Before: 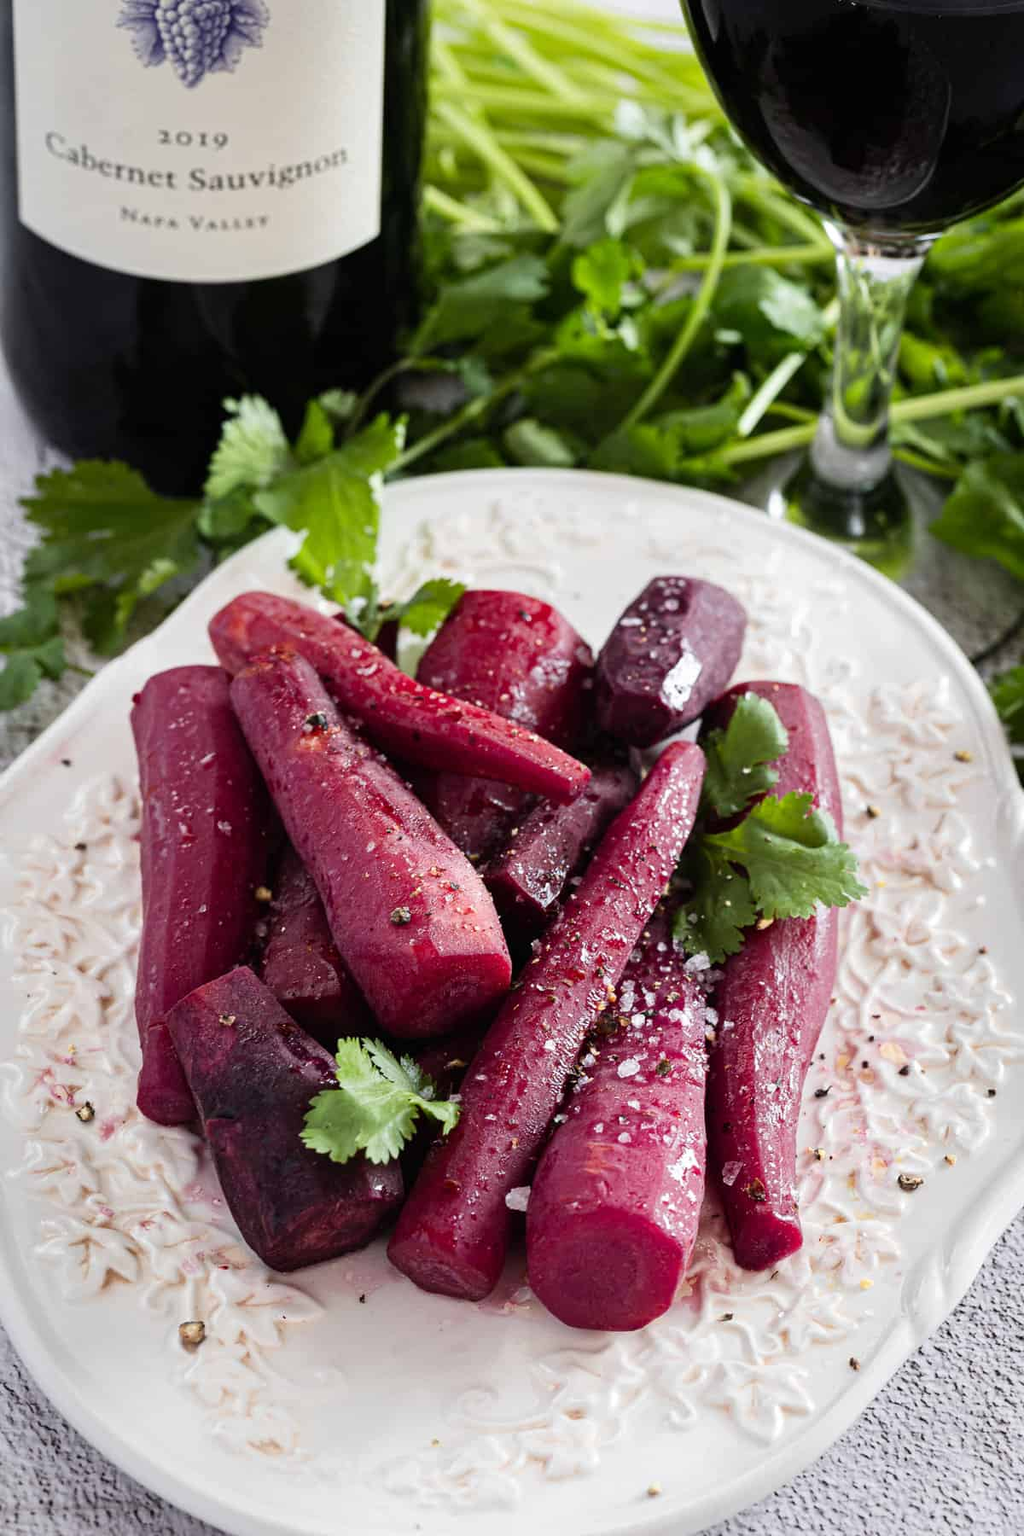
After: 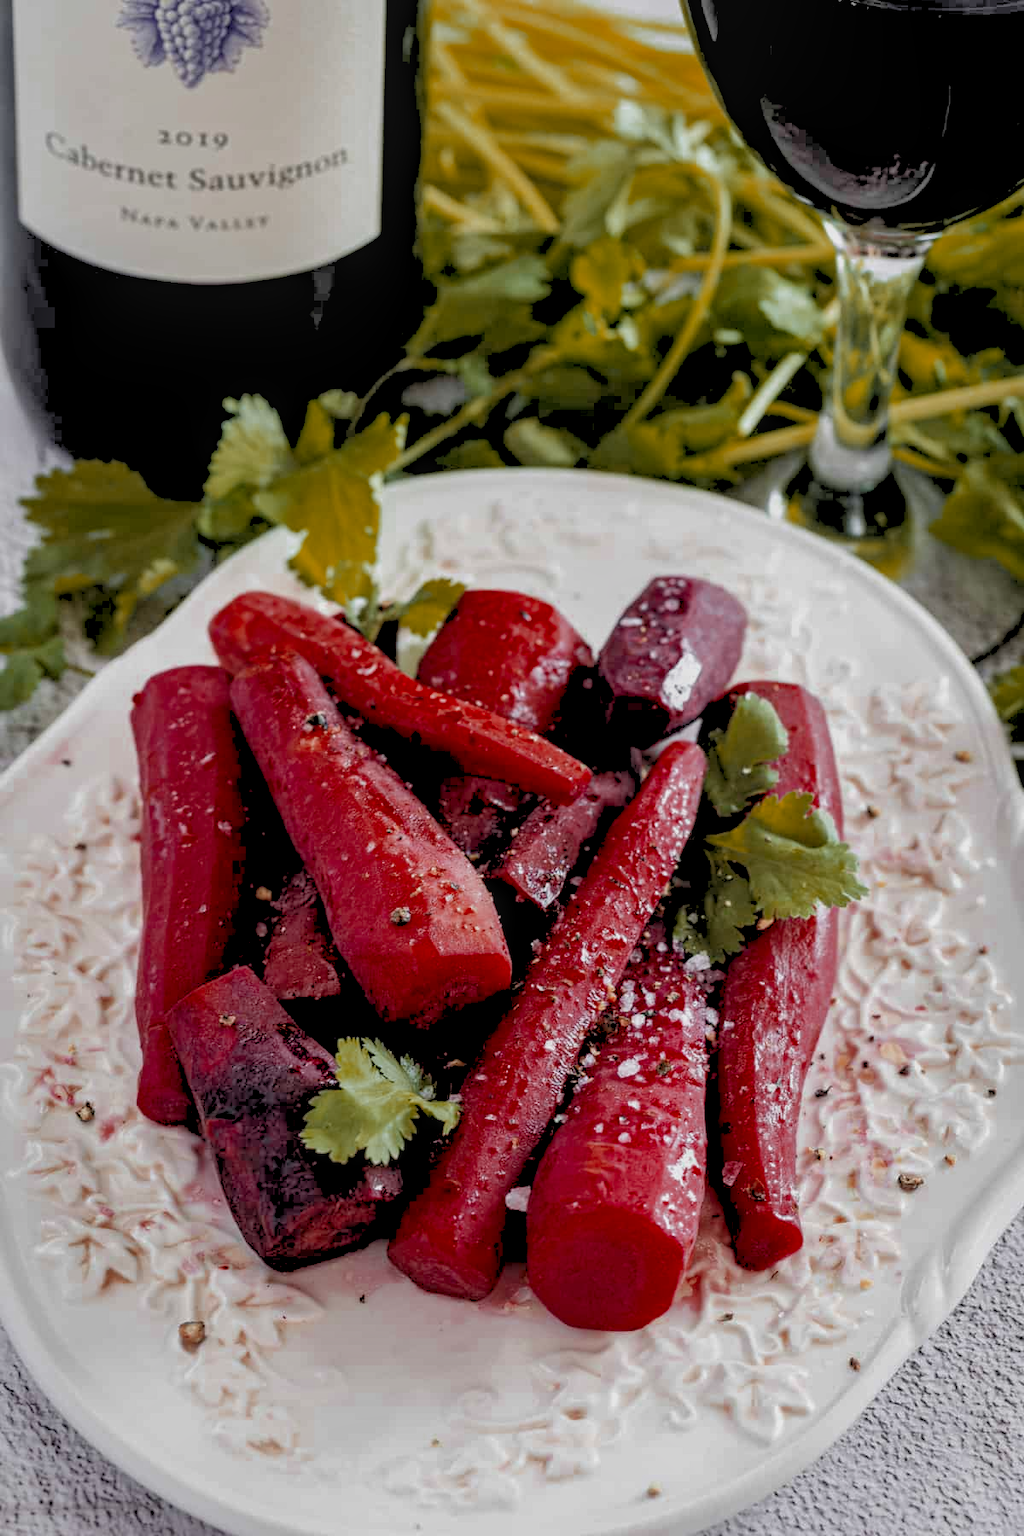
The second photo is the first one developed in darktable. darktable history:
color zones: curves: ch0 [(0, 0.299) (0.25, 0.383) (0.456, 0.352) (0.736, 0.571)]; ch1 [(0, 0.63) (0.151, 0.568) (0.254, 0.416) (0.47, 0.558) (0.732, 0.37) (0.909, 0.492)]; ch2 [(0.004, 0.604) (0.158, 0.443) (0.257, 0.403) (0.761, 0.468)]
local contrast: on, module defaults
shadows and highlights: on, module defaults
rgb levels: preserve colors sum RGB, levels [[0.038, 0.433, 0.934], [0, 0.5, 1], [0, 0.5, 1]]
white balance: emerald 1
tone equalizer: on, module defaults
